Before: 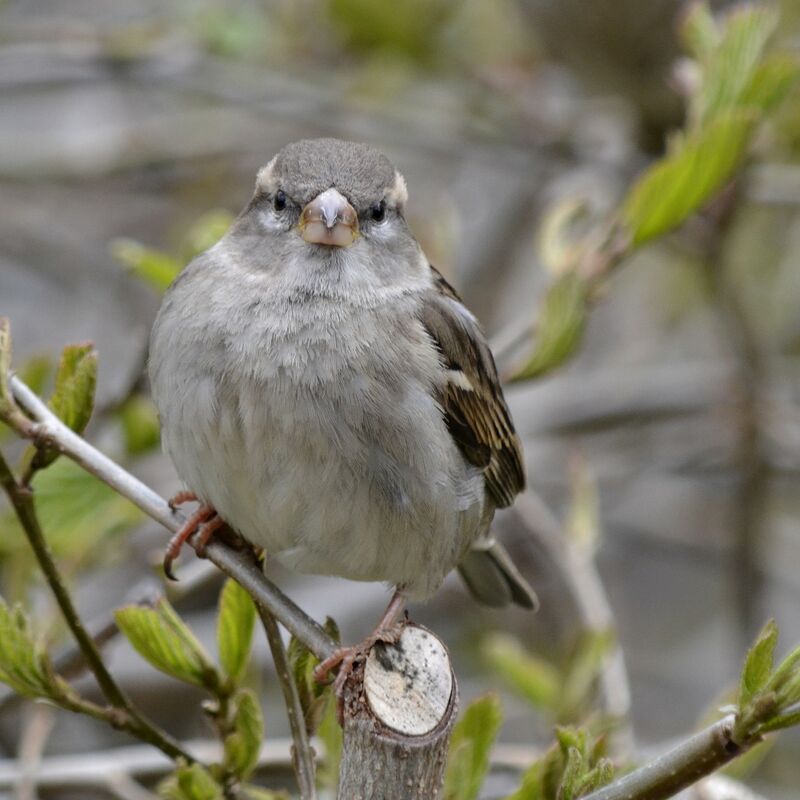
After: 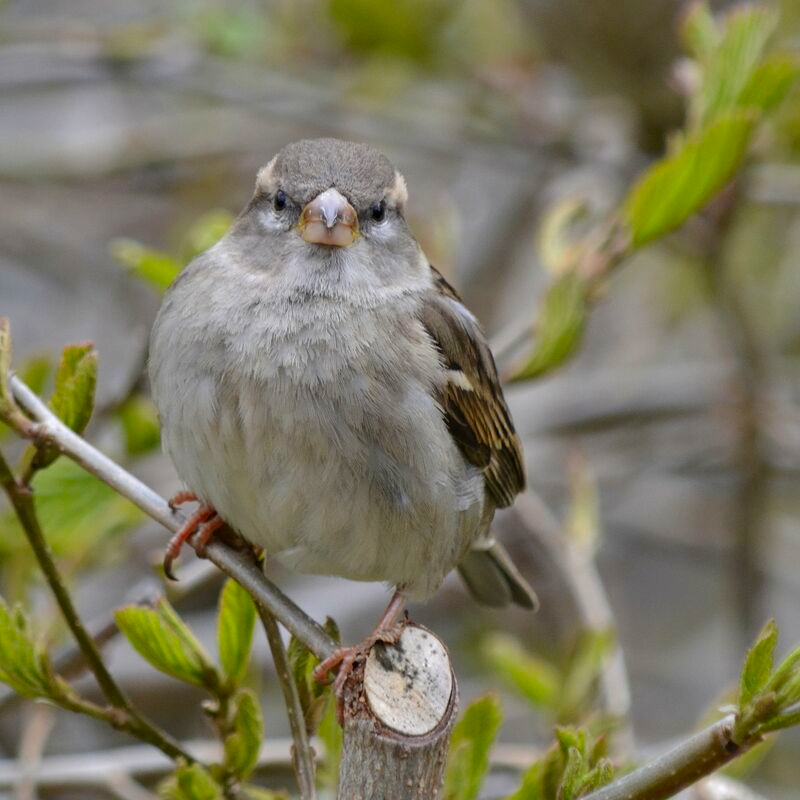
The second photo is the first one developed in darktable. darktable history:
color correction: highlights b* 0.023, saturation 1.34
shadows and highlights: on, module defaults
